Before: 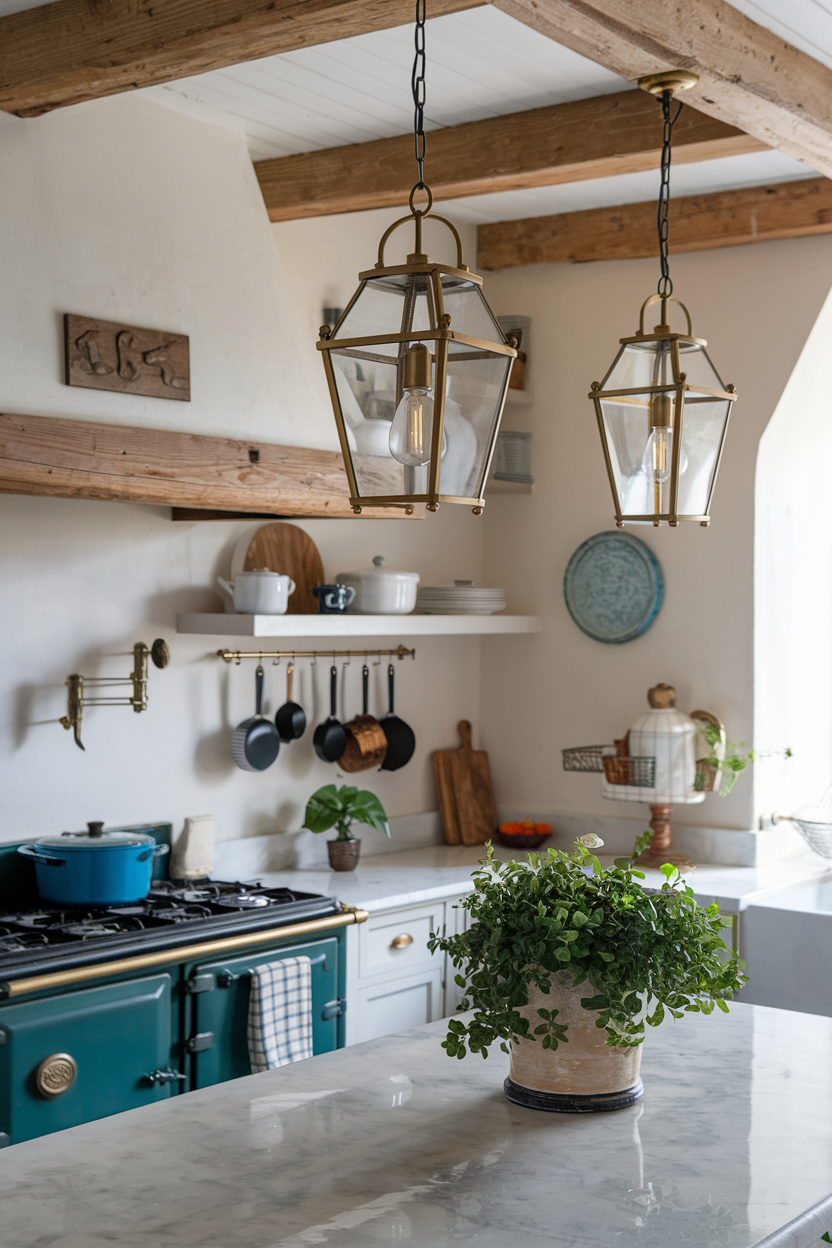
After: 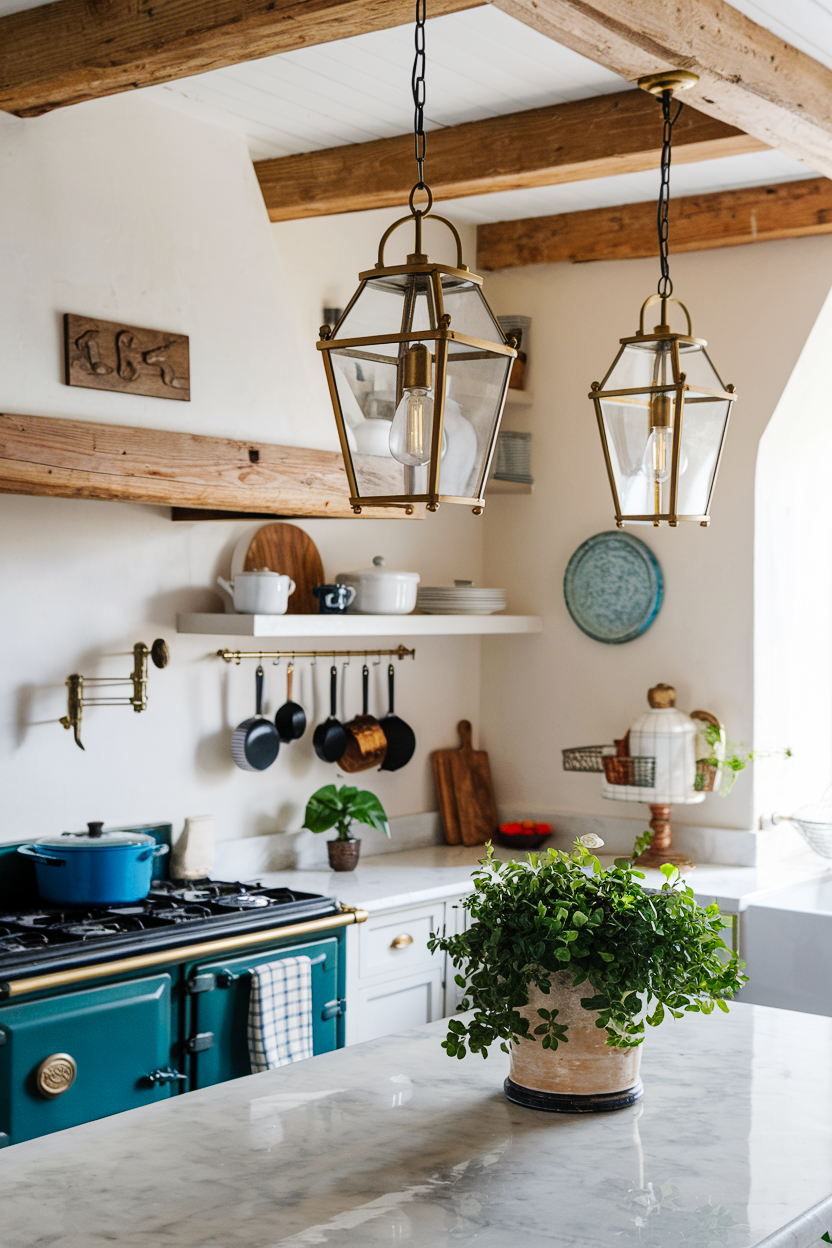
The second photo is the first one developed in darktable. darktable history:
tone equalizer: on, module defaults
tone curve: curves: ch0 [(0, 0) (0.003, 0.002) (0.011, 0.009) (0.025, 0.019) (0.044, 0.031) (0.069, 0.04) (0.1, 0.059) (0.136, 0.092) (0.177, 0.134) (0.224, 0.192) (0.277, 0.262) (0.335, 0.348) (0.399, 0.446) (0.468, 0.554) (0.543, 0.646) (0.623, 0.731) (0.709, 0.807) (0.801, 0.867) (0.898, 0.931) (1, 1)], preserve colors none
